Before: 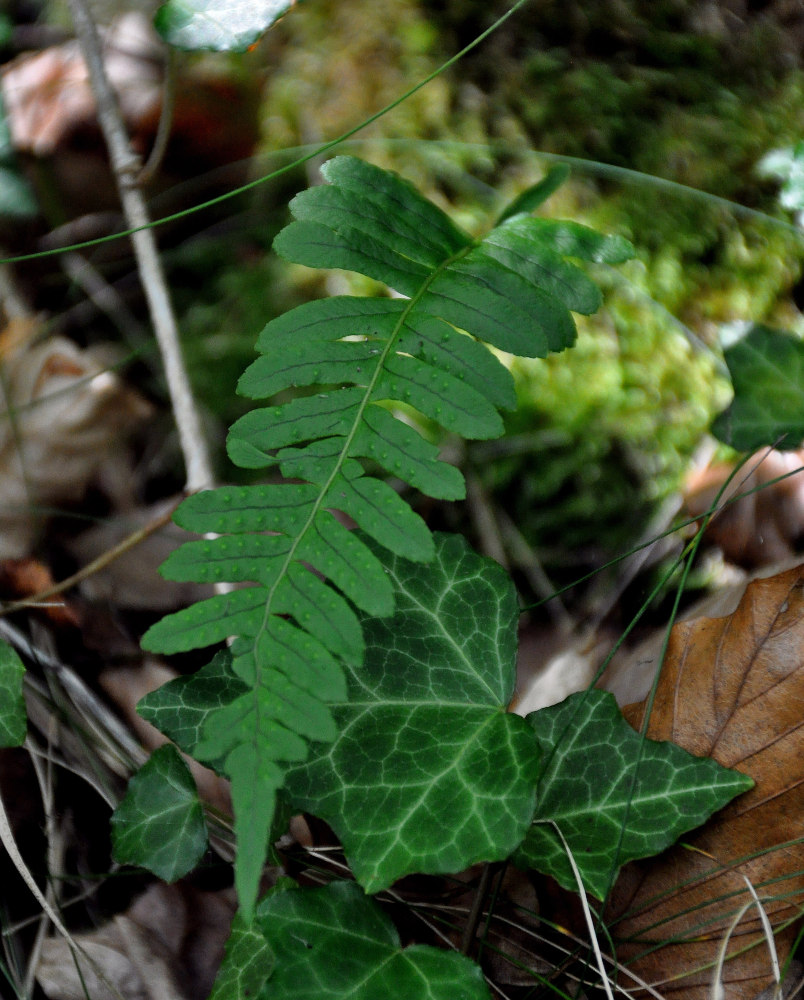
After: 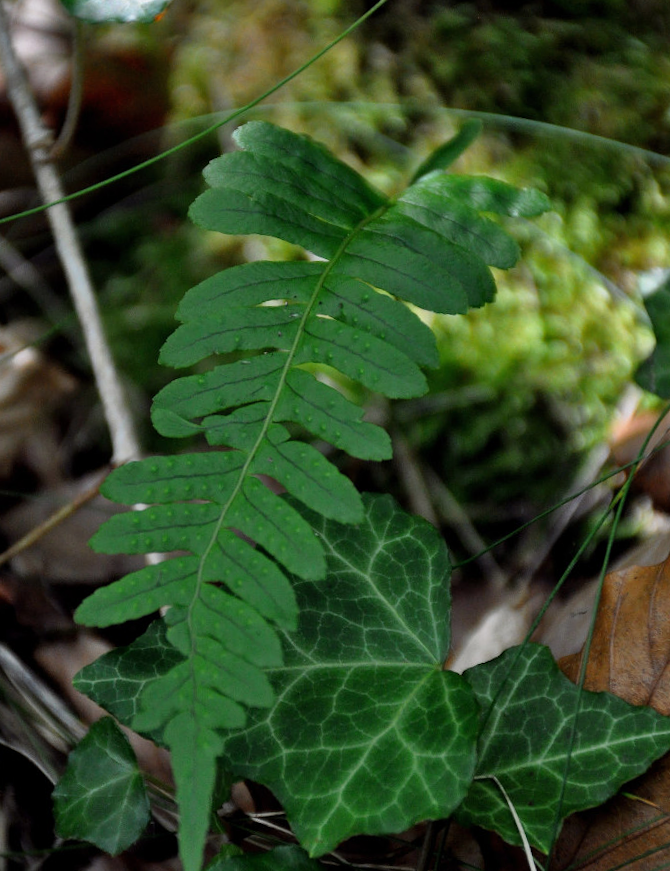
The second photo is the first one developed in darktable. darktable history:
crop: left 11.225%, top 5.381%, right 9.565%, bottom 10.314%
exposure: exposure -0.157 EV, compensate highlight preservation false
rotate and perspective: rotation -2.56°, automatic cropping off
